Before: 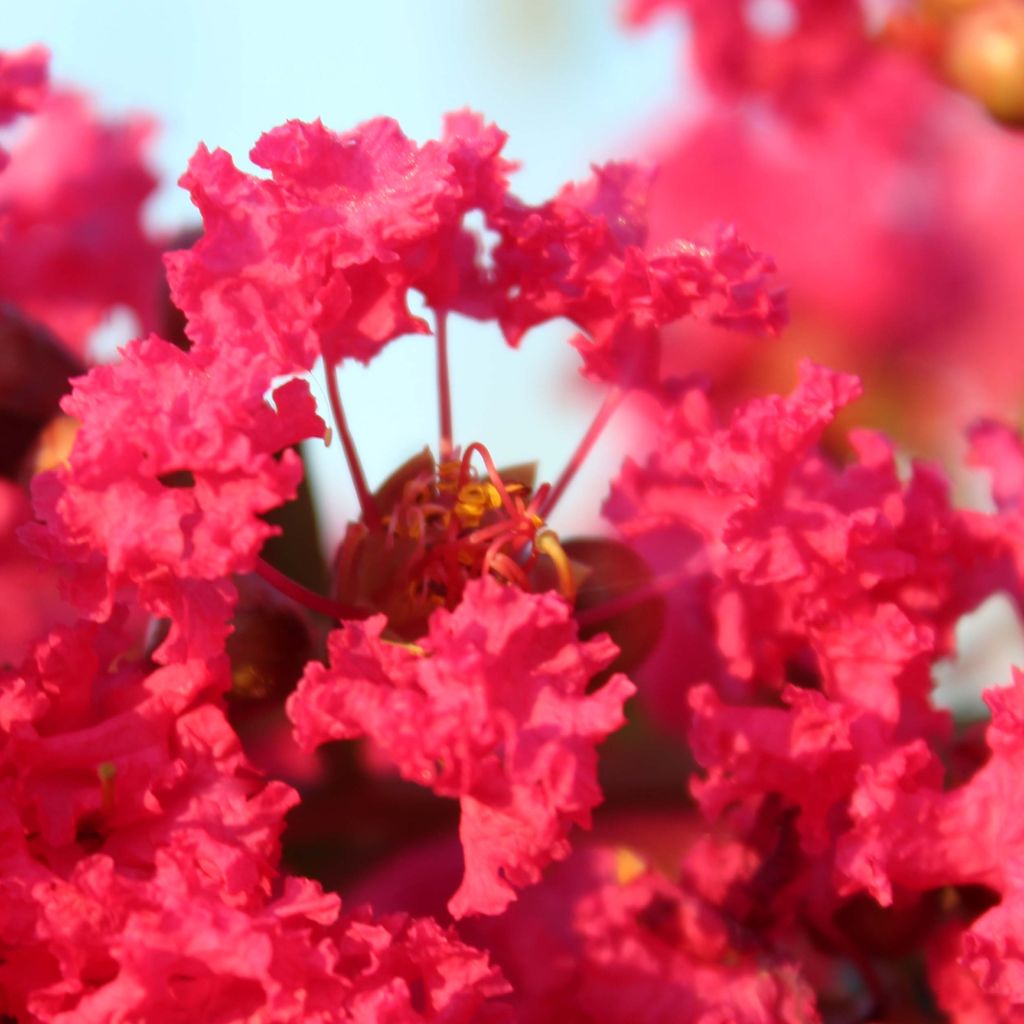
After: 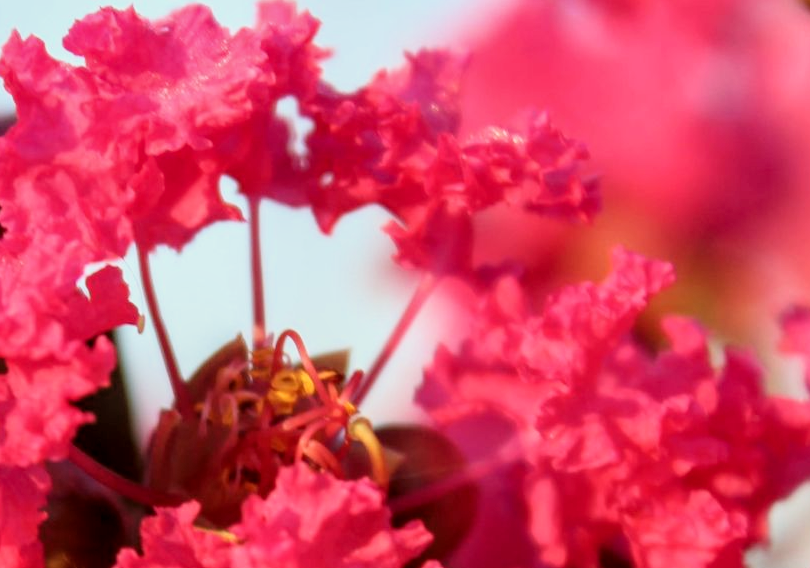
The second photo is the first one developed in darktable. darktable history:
crop: left 18.348%, top 11.067%, right 2.516%, bottom 33.39%
filmic rgb: middle gray luminance 13.01%, black relative exposure -10.16 EV, white relative exposure 3.47 EV, target black luminance 0%, hardness 5.72, latitude 45.04%, contrast 1.215, highlights saturation mix 4.35%, shadows ↔ highlights balance 27.51%
local contrast: on, module defaults
